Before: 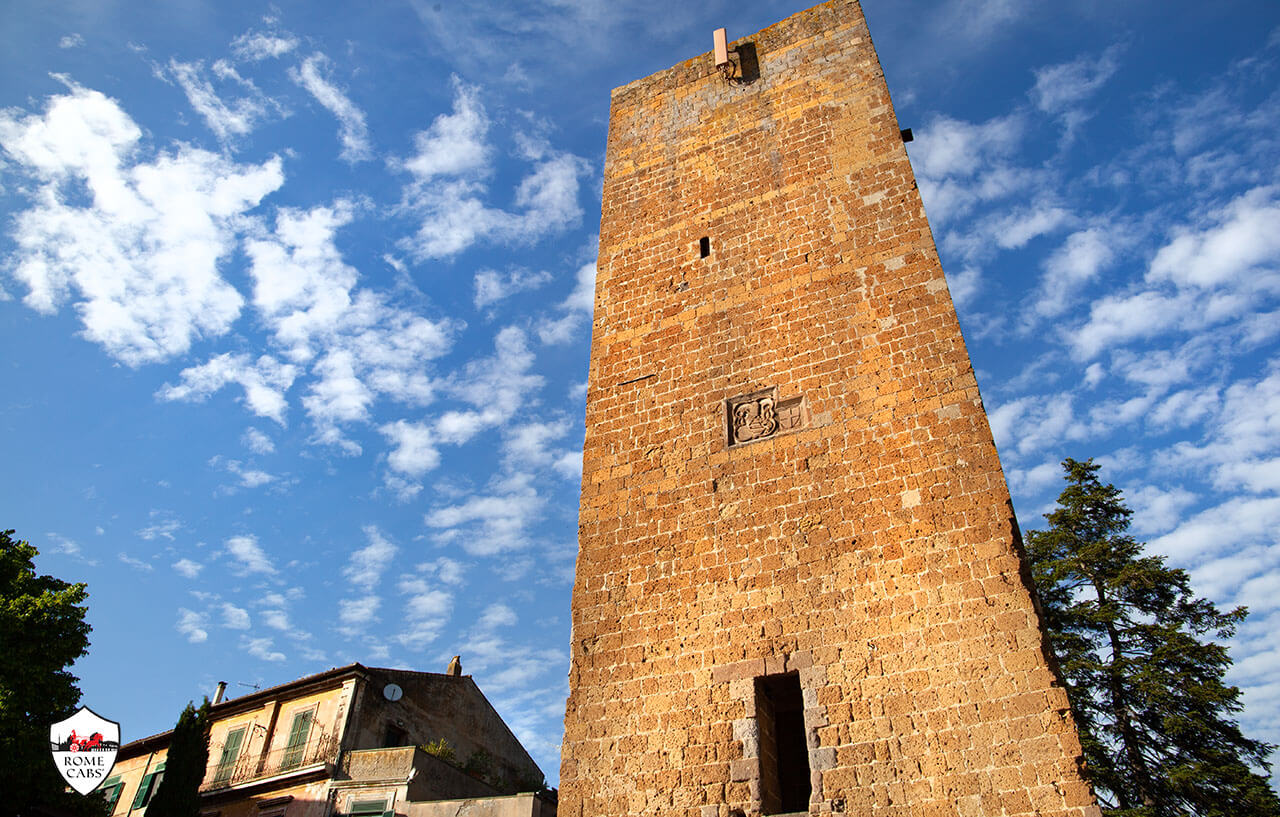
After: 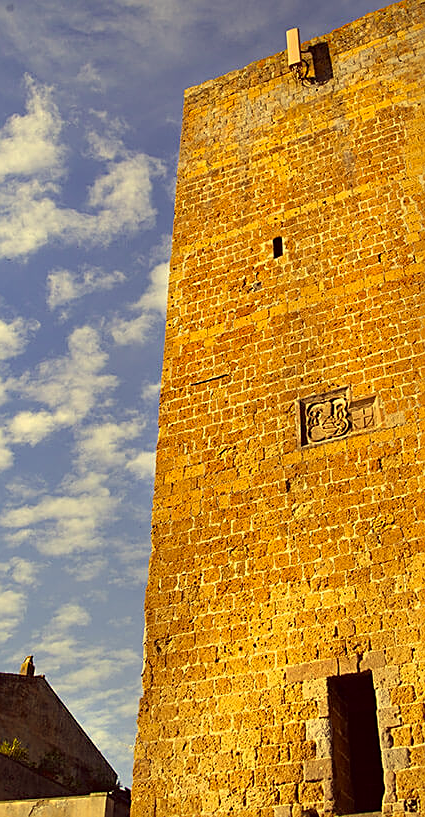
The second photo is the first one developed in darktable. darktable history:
sharpen: on, module defaults
crop: left 33.36%, right 33.36%
exposure: exposure -0.01 EV, compensate highlight preservation false
color correction: highlights a* -0.482, highlights b* 40, shadows a* 9.8, shadows b* -0.161
